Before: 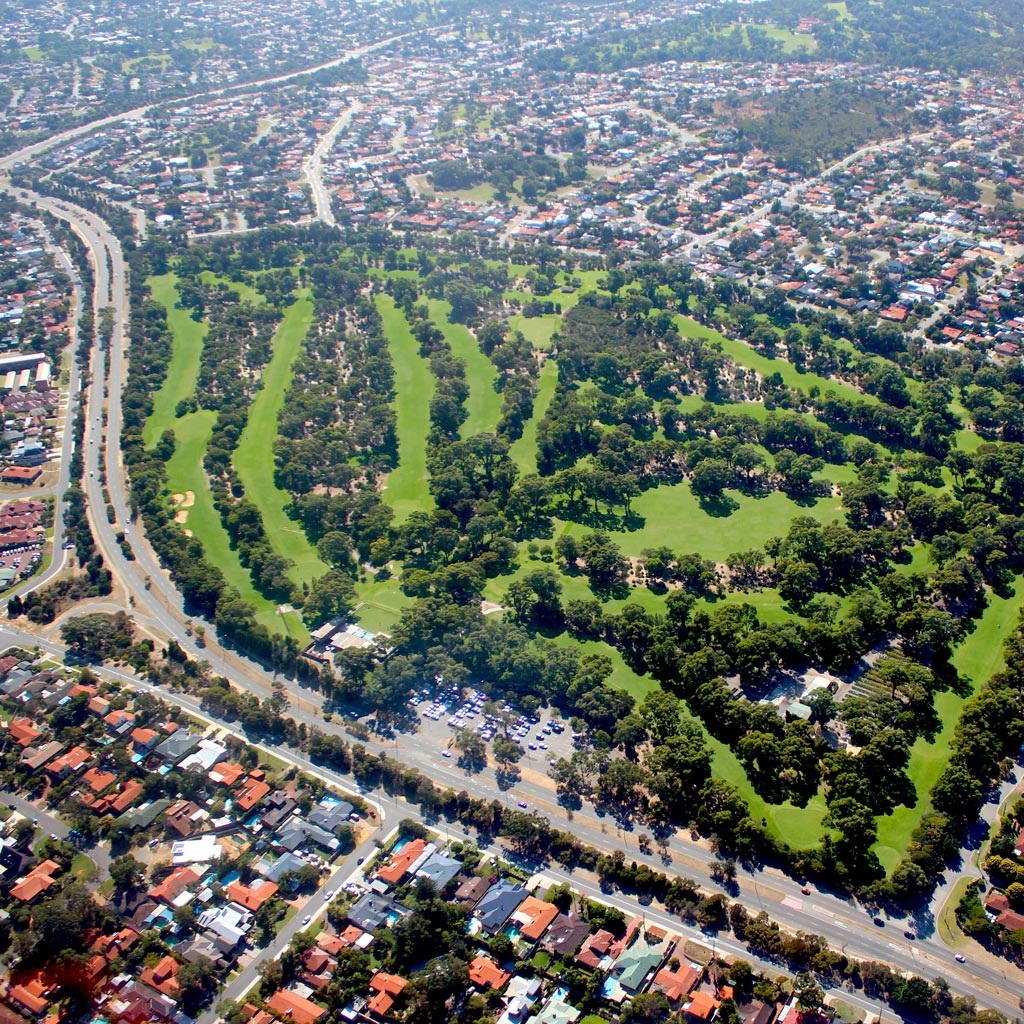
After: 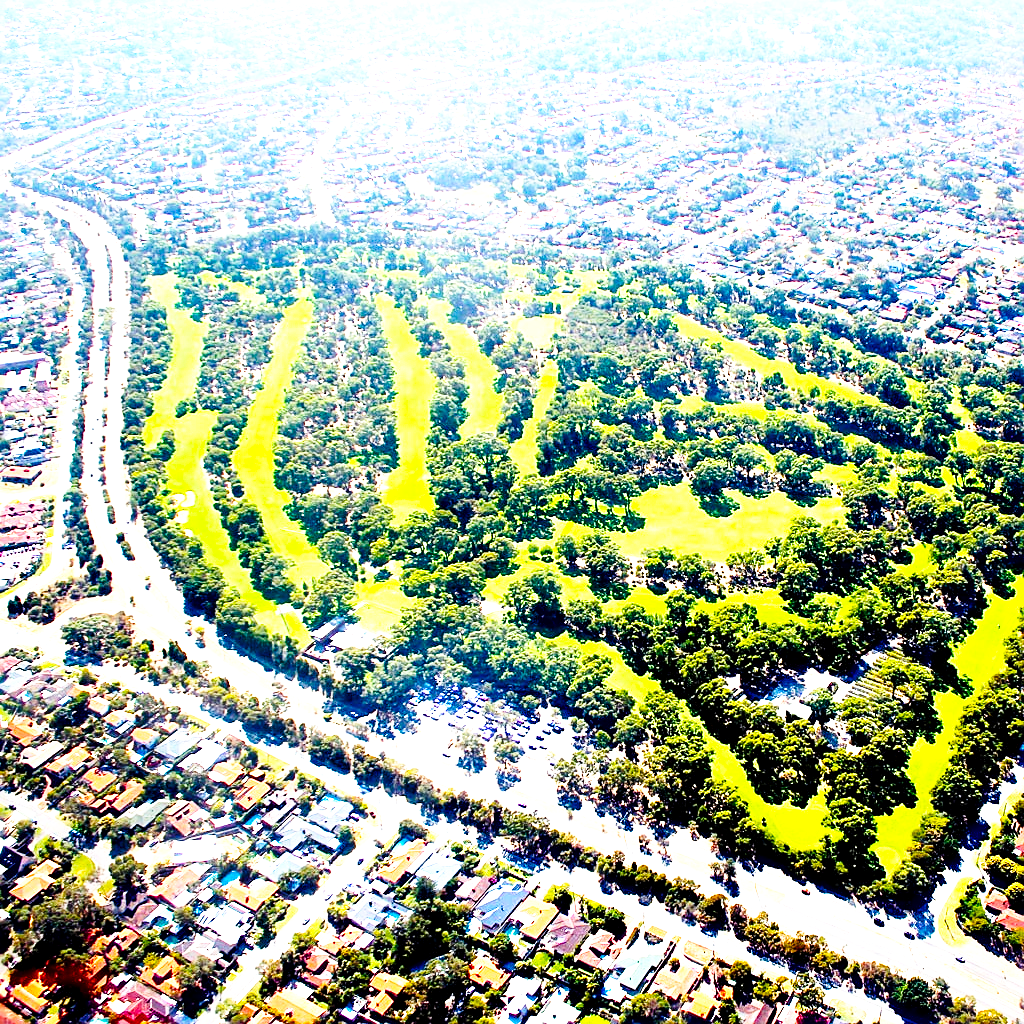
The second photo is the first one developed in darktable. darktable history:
color balance rgb: perceptual saturation grading › global saturation 30.378%, perceptual brilliance grading › global brilliance 14.273%, perceptual brilliance grading › shadows -34.702%, global vibrance 20%
base curve: curves: ch0 [(0, 0) (0.028, 0.03) (0.121, 0.232) (0.46, 0.748) (0.859, 0.968) (1, 1)], preserve colors none
sharpen: on, module defaults
exposure: black level correction 0.001, exposure 1.305 EV, compensate highlight preservation false
